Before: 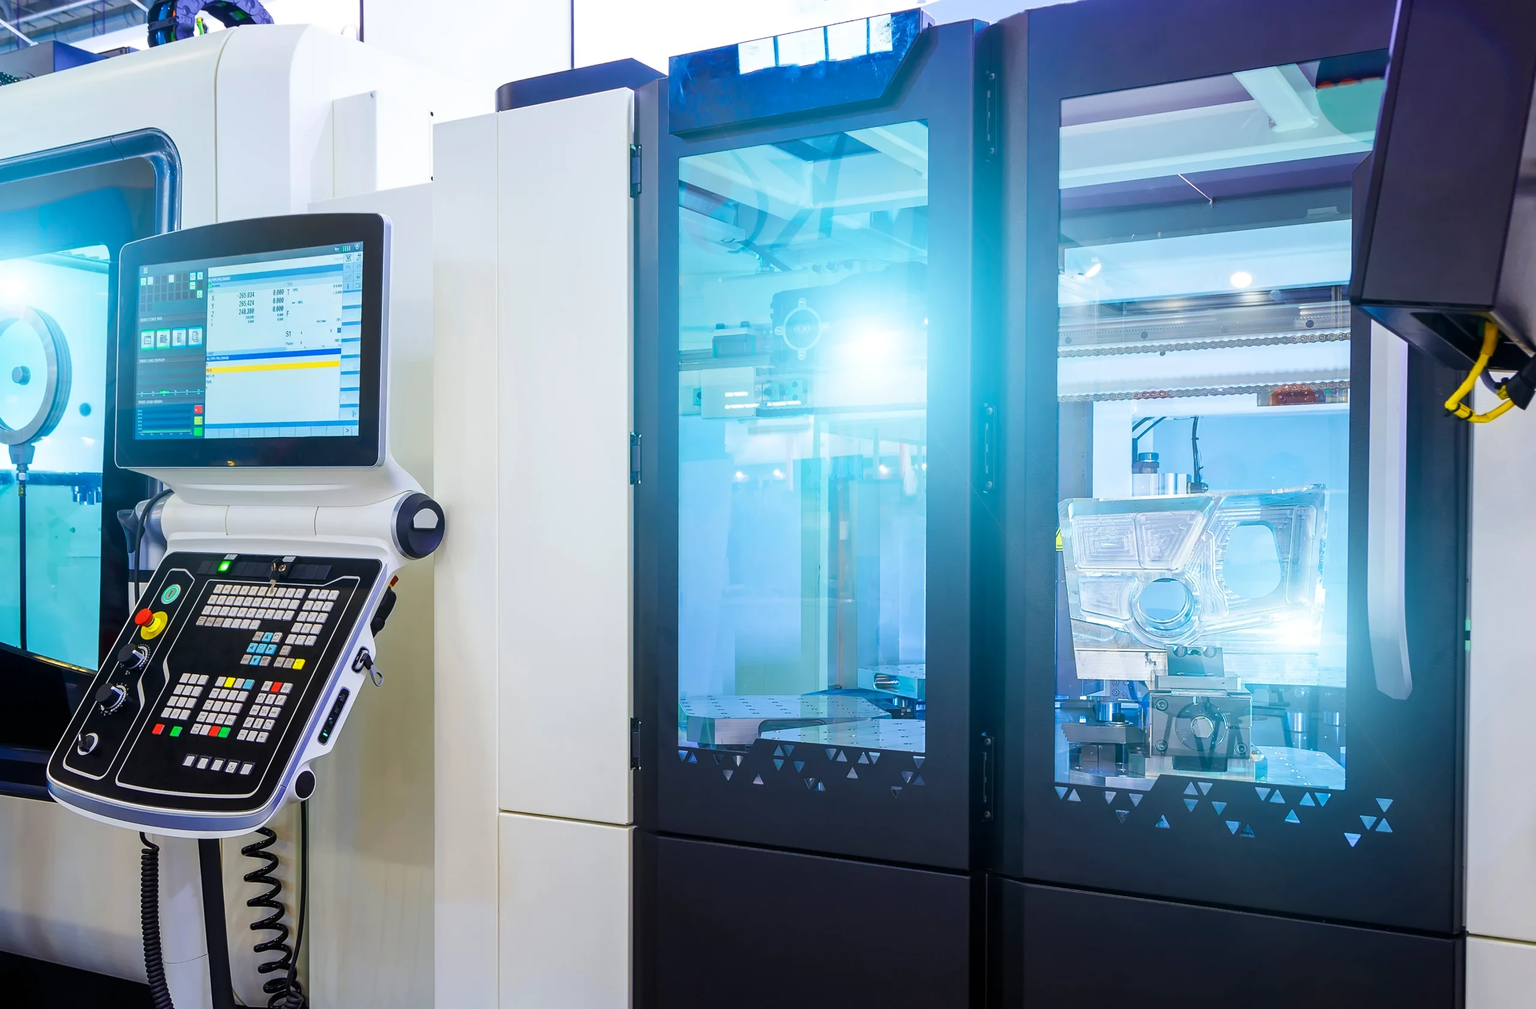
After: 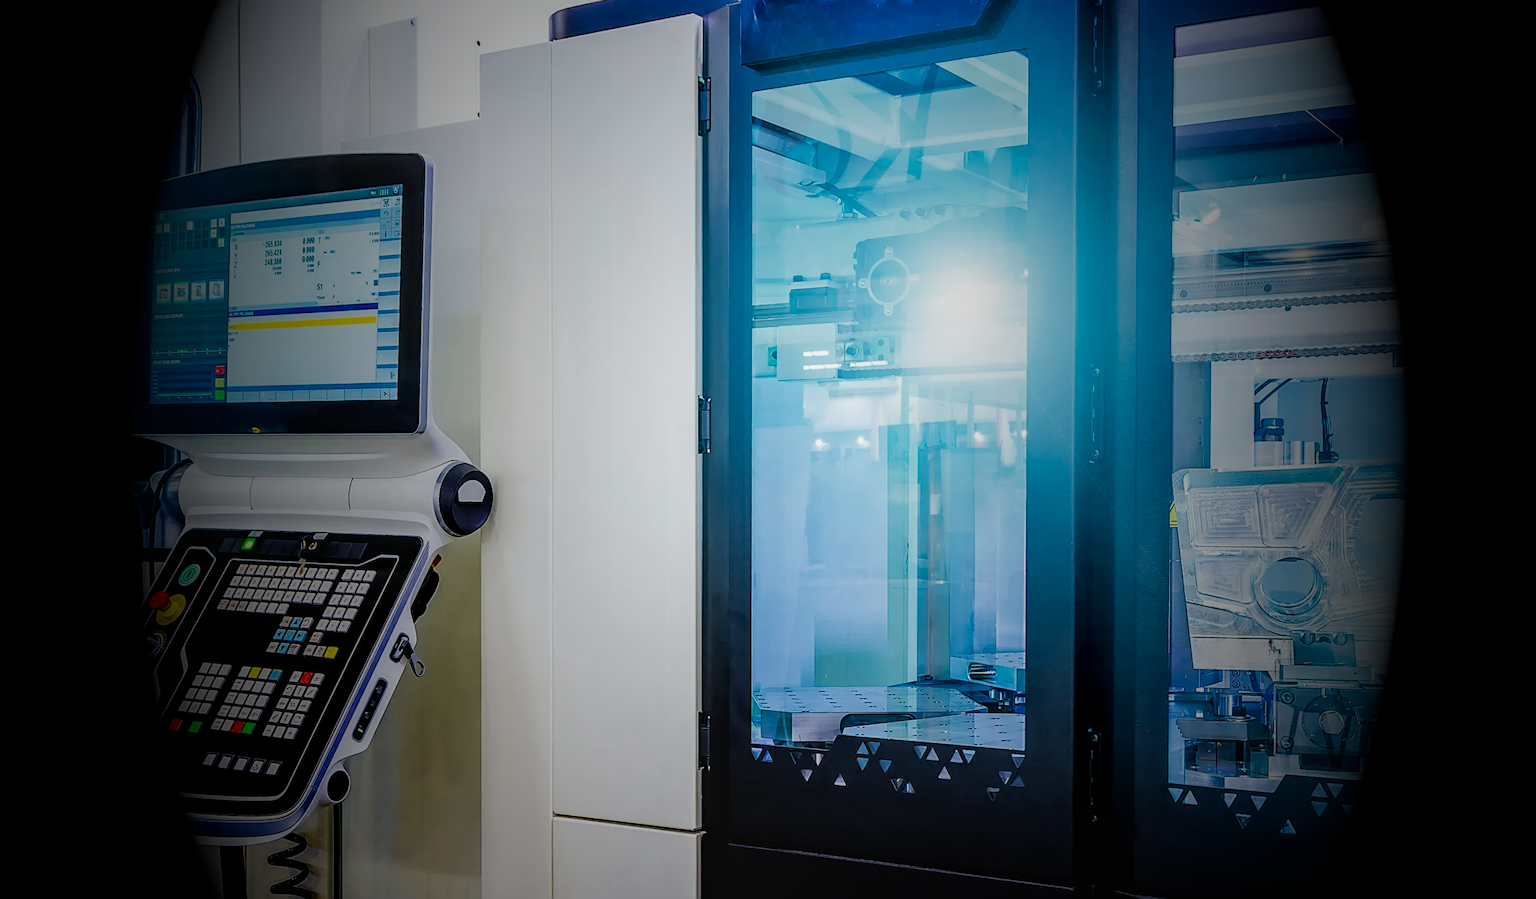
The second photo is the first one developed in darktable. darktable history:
vignetting: fall-off start 15.9%, fall-off radius 100%, brightness -1, saturation 0.5, width/height ratio 0.719
color zones: curves: ch0 [(0, 0.444) (0.143, 0.442) (0.286, 0.441) (0.429, 0.441) (0.571, 0.441) (0.714, 0.441) (0.857, 0.442) (1, 0.444)]
sharpen: on, module defaults
filmic rgb: black relative exposure -5 EV, hardness 2.88, contrast 1.3, highlights saturation mix -30%
local contrast: detail 130%
contrast equalizer: y [[0.586, 0.584, 0.576, 0.565, 0.552, 0.539], [0.5 ×6], [0.97, 0.959, 0.919, 0.859, 0.789, 0.717], [0 ×6], [0 ×6]]
crop: top 7.49%, right 9.717%, bottom 11.943%
